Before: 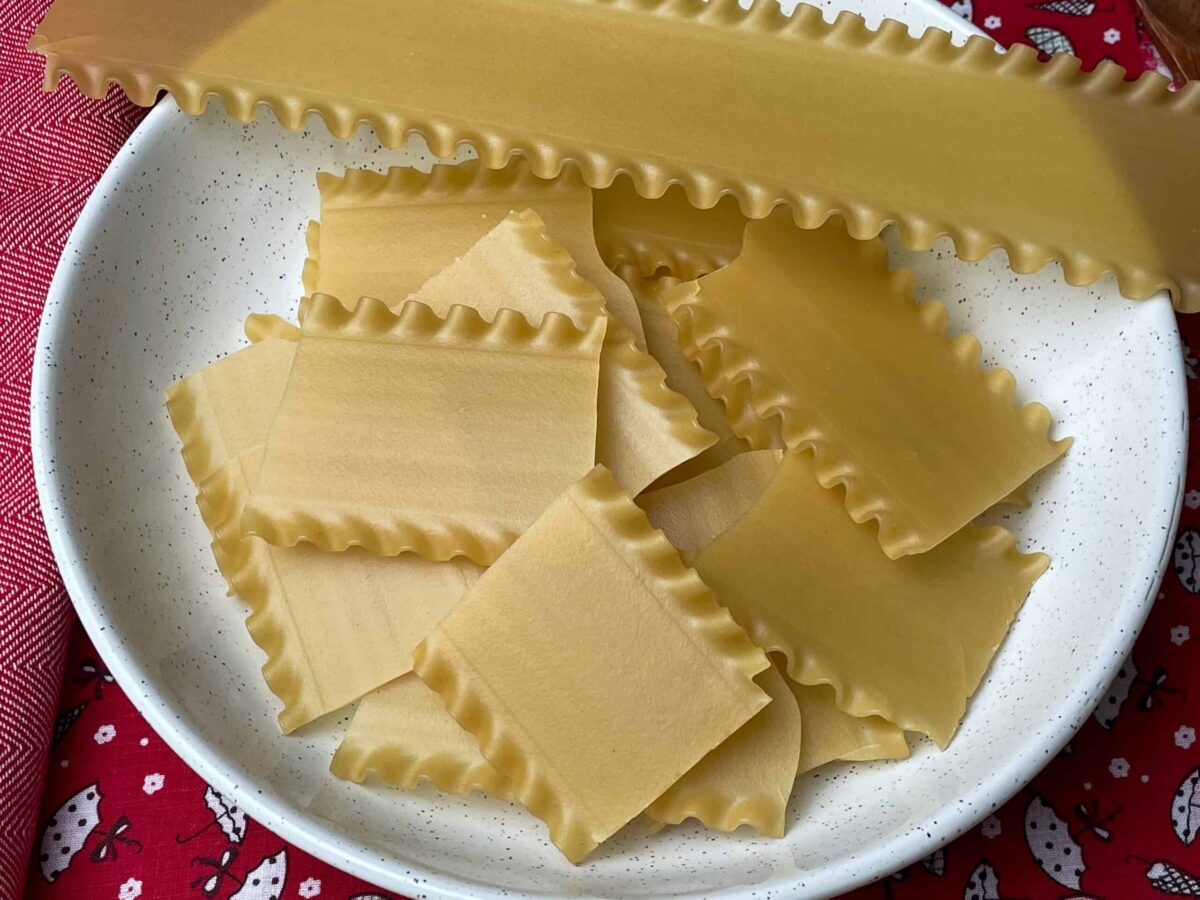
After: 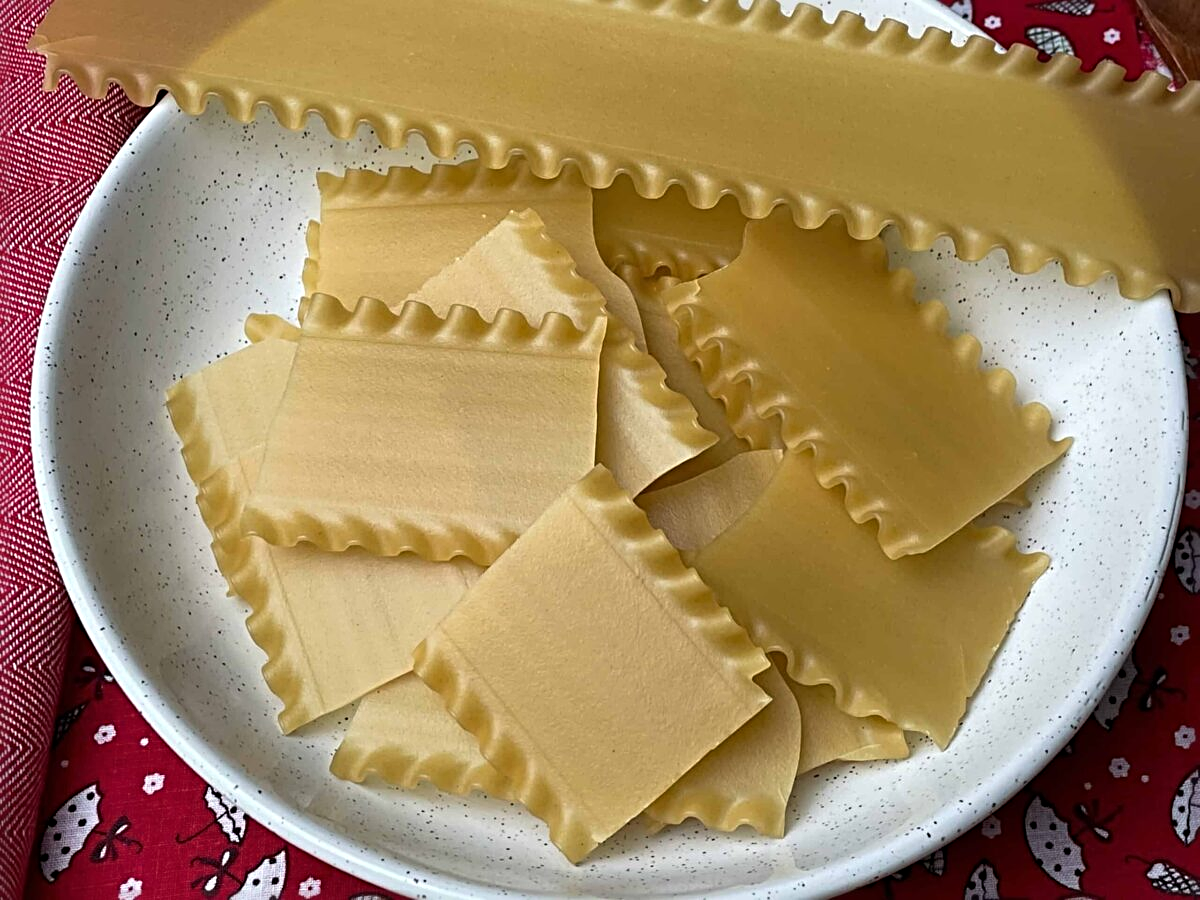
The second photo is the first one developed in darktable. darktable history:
sharpen: radius 4
